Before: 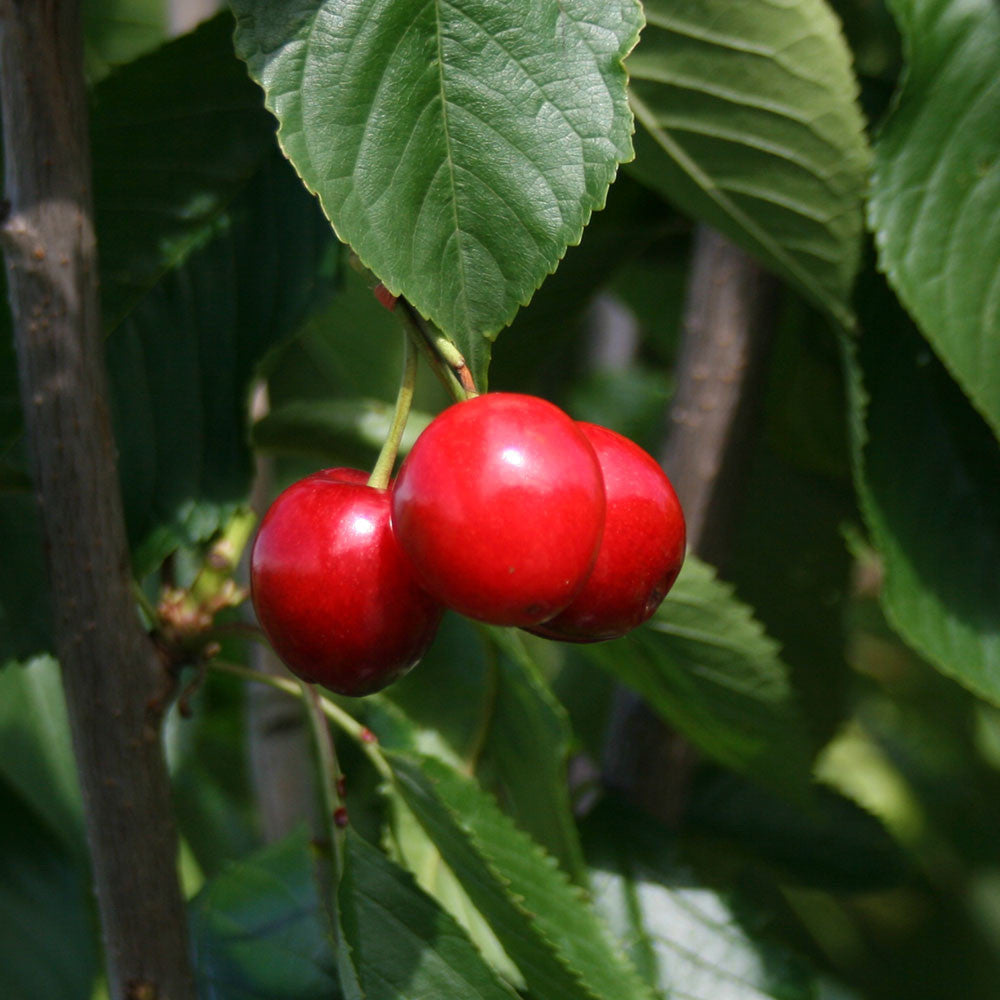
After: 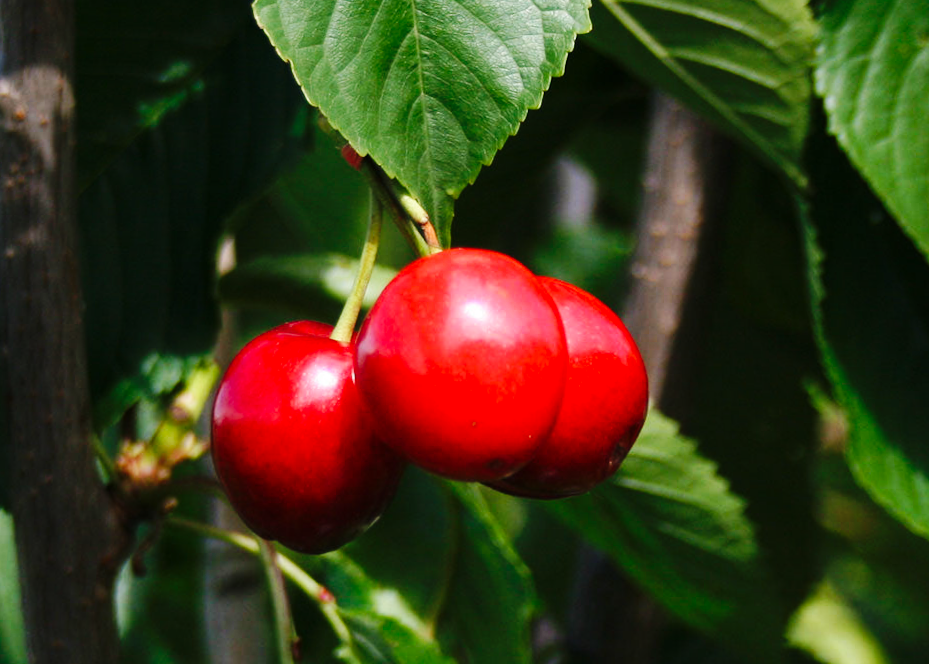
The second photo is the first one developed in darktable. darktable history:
base curve: curves: ch0 [(0, 0) (0.036, 0.025) (0.121, 0.166) (0.206, 0.329) (0.605, 0.79) (1, 1)], preserve colors none
crop: top 11.166%, bottom 22.168%
rotate and perspective: rotation 0.215°, lens shift (vertical) -0.139, crop left 0.069, crop right 0.939, crop top 0.002, crop bottom 0.996
